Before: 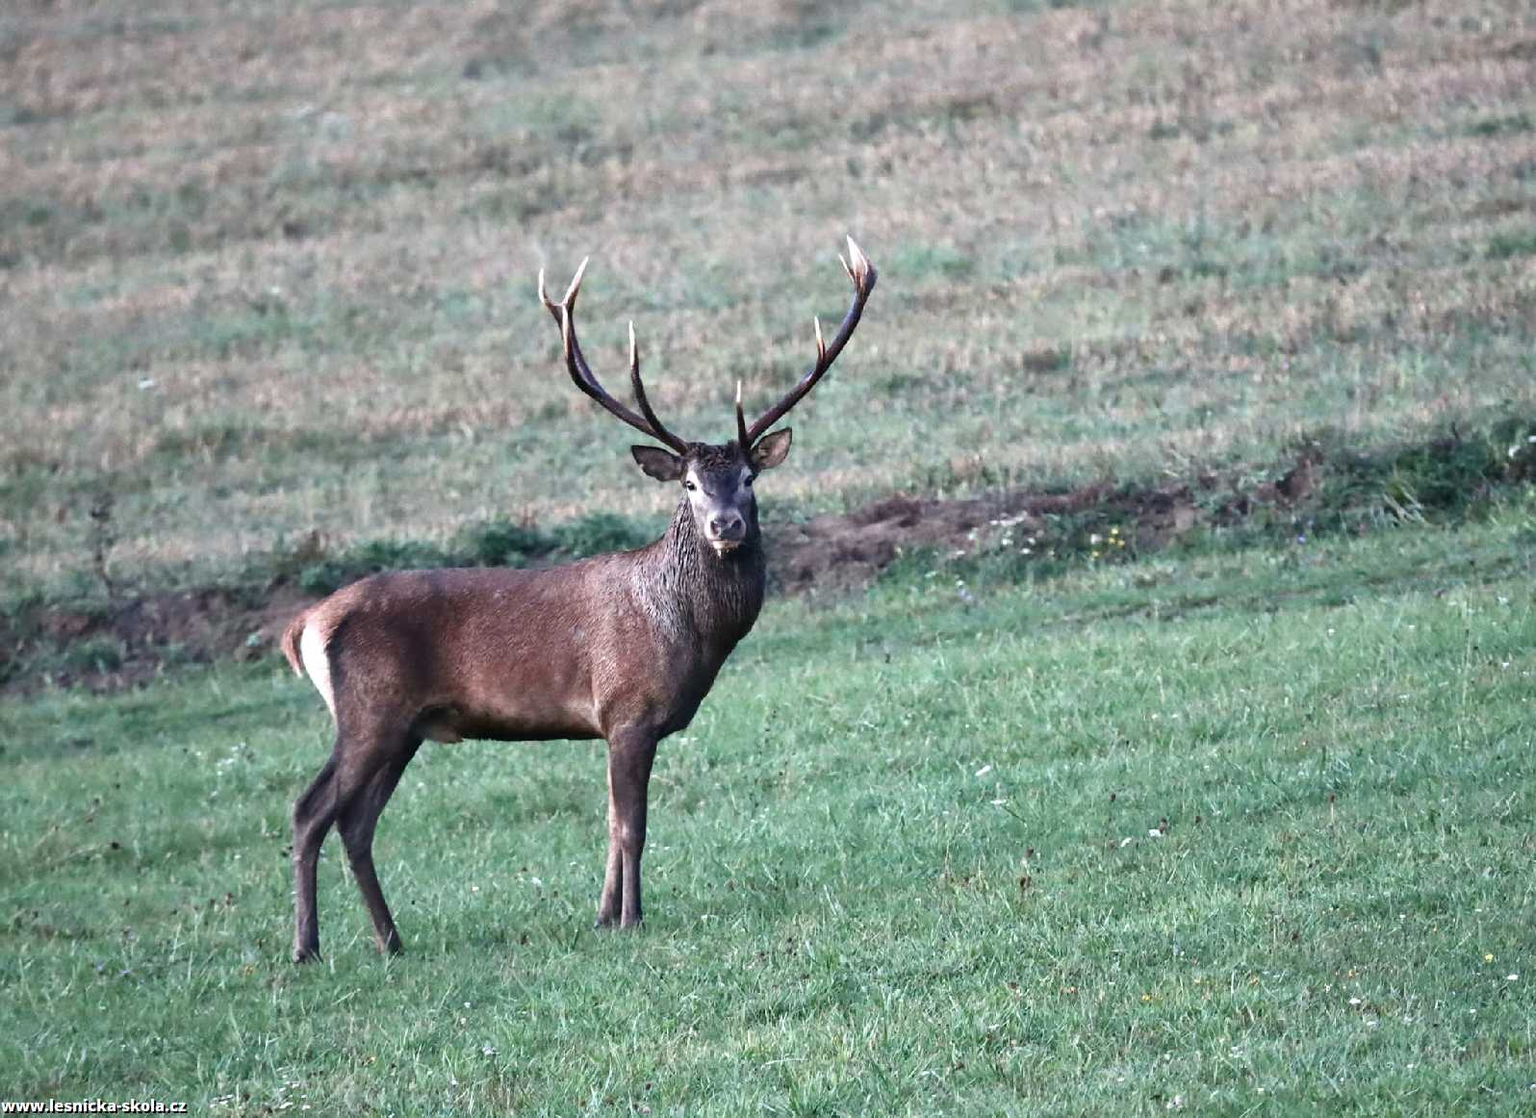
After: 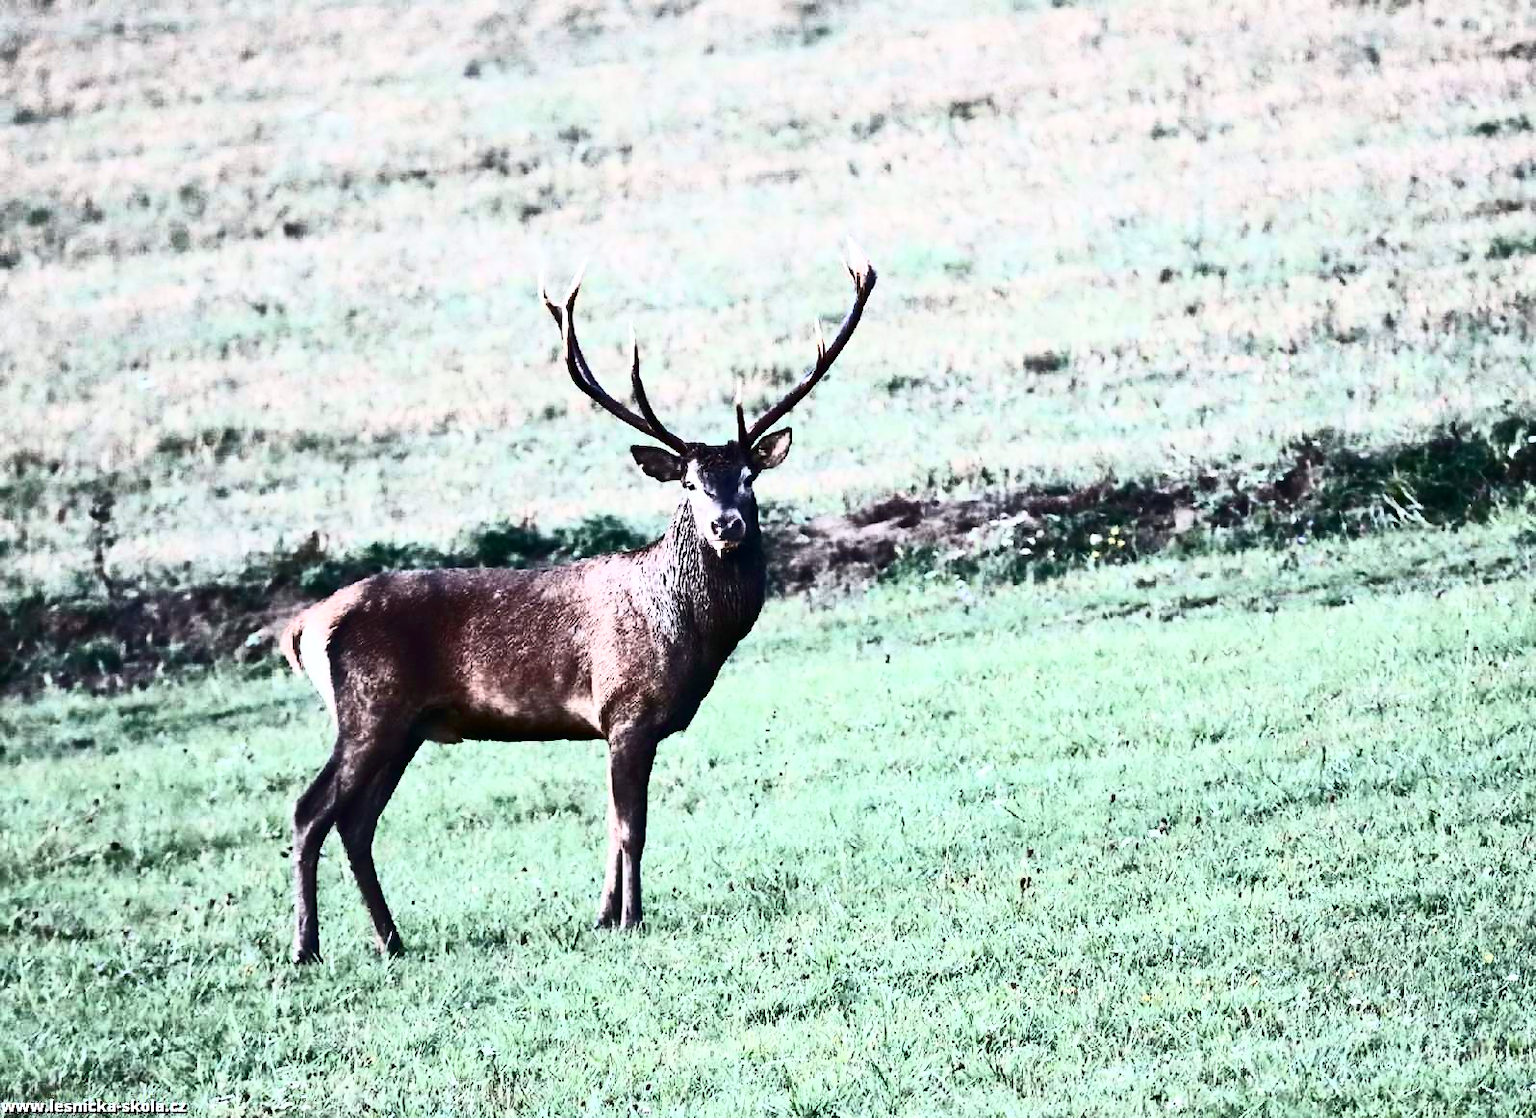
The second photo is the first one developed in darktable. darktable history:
white balance: red 0.986, blue 1.01
contrast brightness saturation: contrast 0.93, brightness 0.2
